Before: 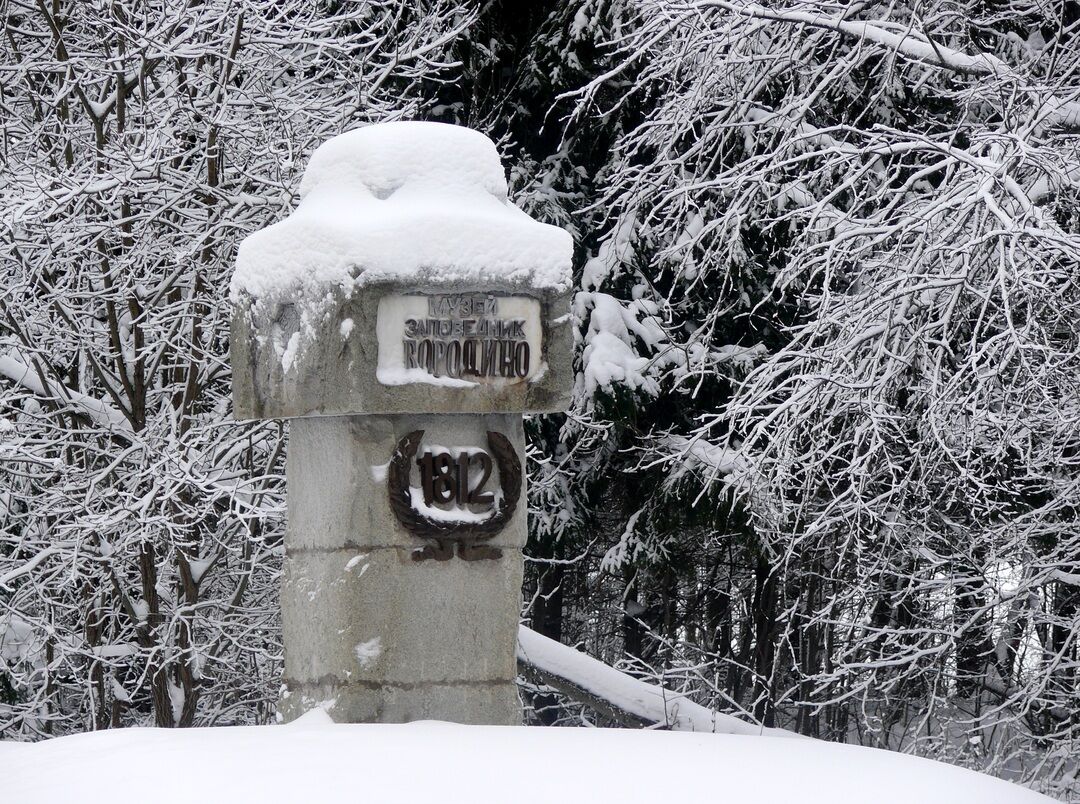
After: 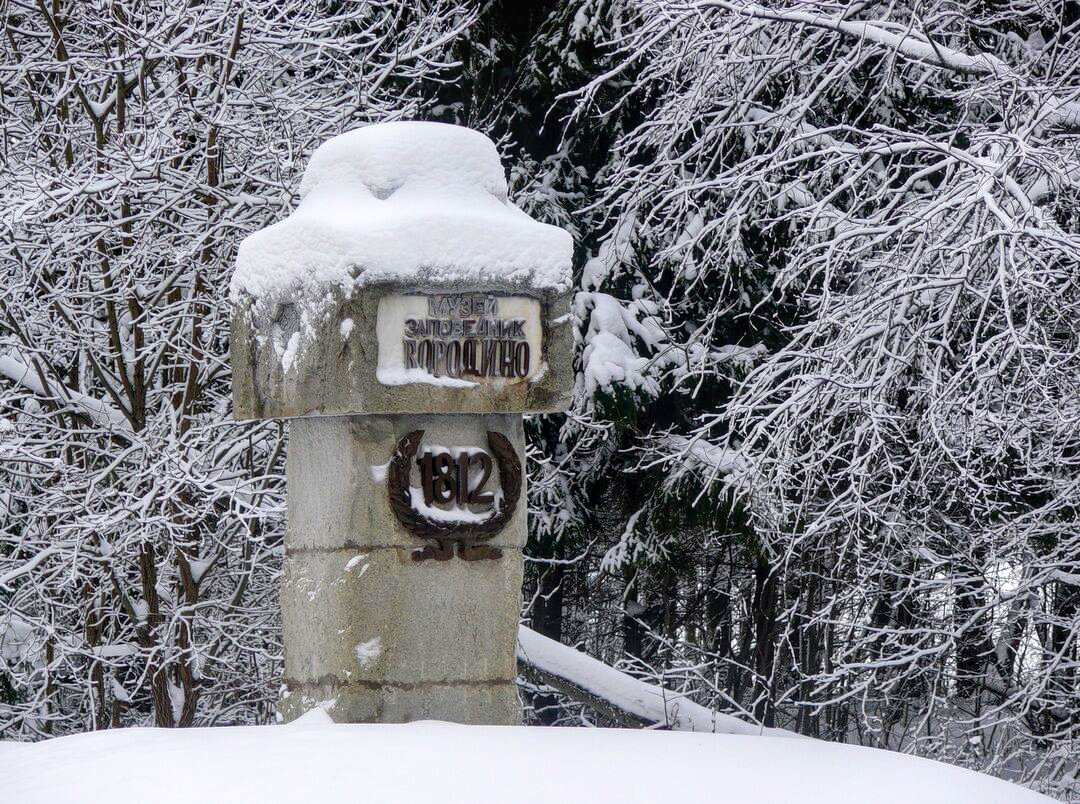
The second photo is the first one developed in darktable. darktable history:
local contrast: on, module defaults
velvia: strength 49.75%
